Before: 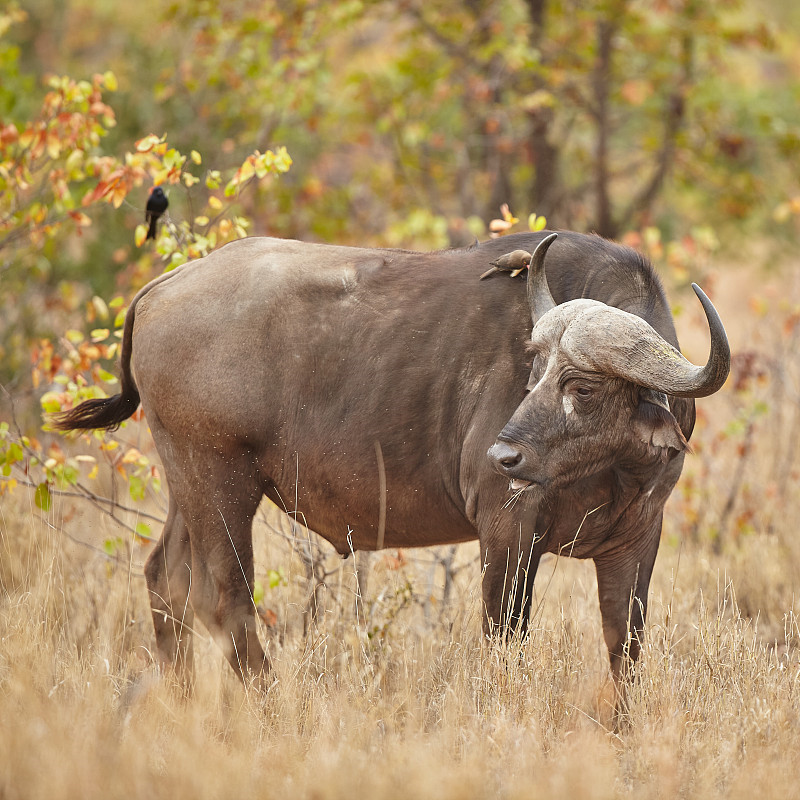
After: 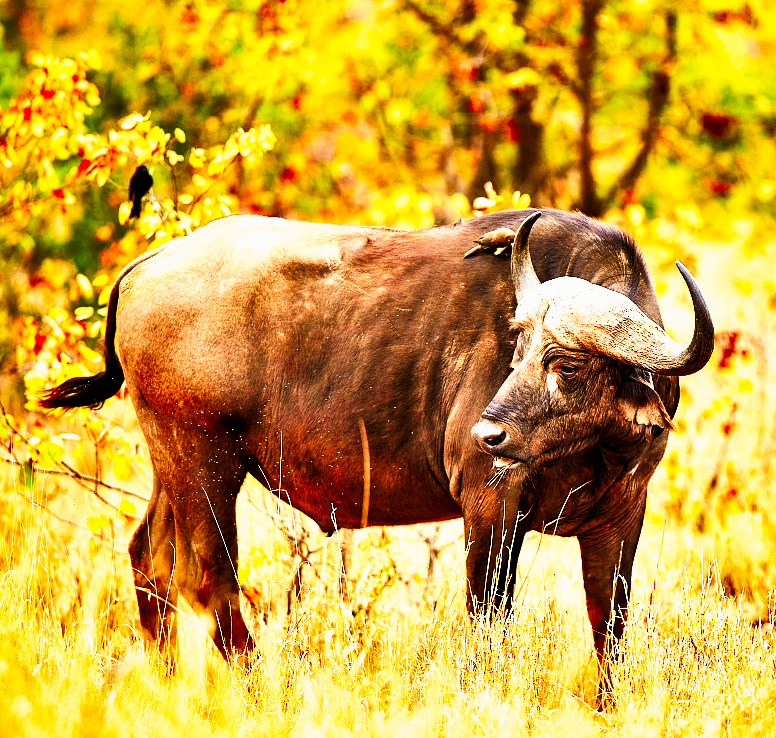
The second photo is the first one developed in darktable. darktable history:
crop: left 2.094%, top 2.842%, right 0.905%, bottom 4.902%
color balance rgb: power › hue 75.06°, linear chroma grading › global chroma 5.669%, perceptual saturation grading › global saturation -4.326%, perceptual saturation grading › shadows -1.023%, perceptual brilliance grading › mid-tones 10.657%, perceptual brilliance grading › shadows 15.086%
contrast brightness saturation: brightness -0.028, saturation 0.366
shadows and highlights: radius 109.06, shadows 23.59, highlights -59.59, low approximation 0.01, soften with gaussian
exposure: exposure -0.027 EV, compensate highlight preservation false
tone equalizer: on, module defaults
filmic rgb: black relative exposure -7.65 EV, white relative exposure 4.56 EV, hardness 3.61, contrast 1.061, color science v4 (2020), iterations of high-quality reconstruction 0
tone curve: curves: ch0 [(0, 0) (0.003, 0) (0.011, 0) (0.025, 0) (0.044, 0.001) (0.069, 0.003) (0.1, 0.003) (0.136, 0.006) (0.177, 0.014) (0.224, 0.056) (0.277, 0.128) (0.335, 0.218) (0.399, 0.346) (0.468, 0.512) (0.543, 0.713) (0.623, 0.898) (0.709, 0.987) (0.801, 0.99) (0.898, 0.99) (1, 1)], preserve colors none
